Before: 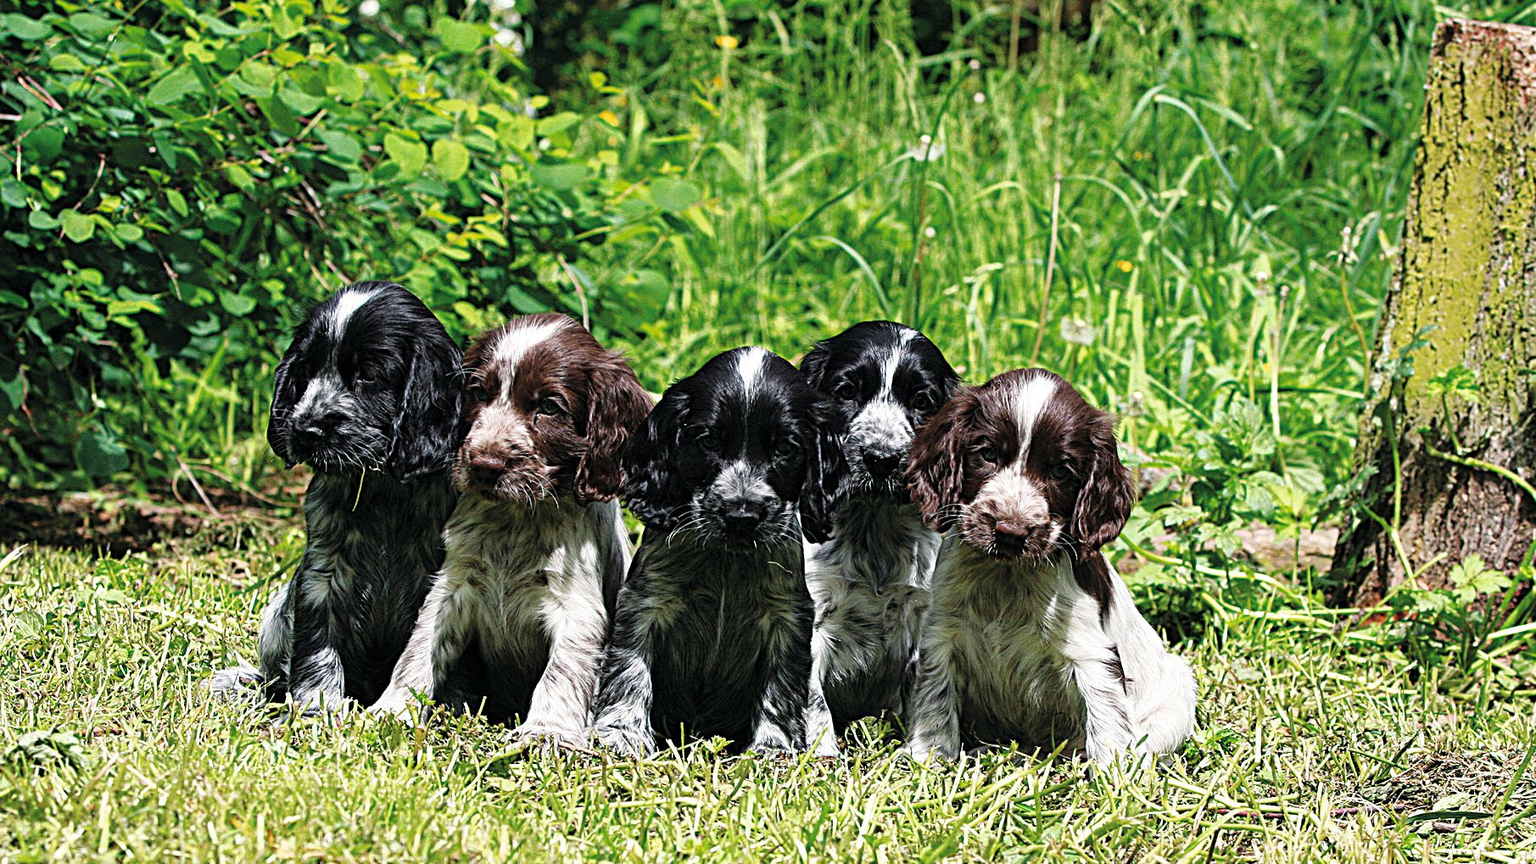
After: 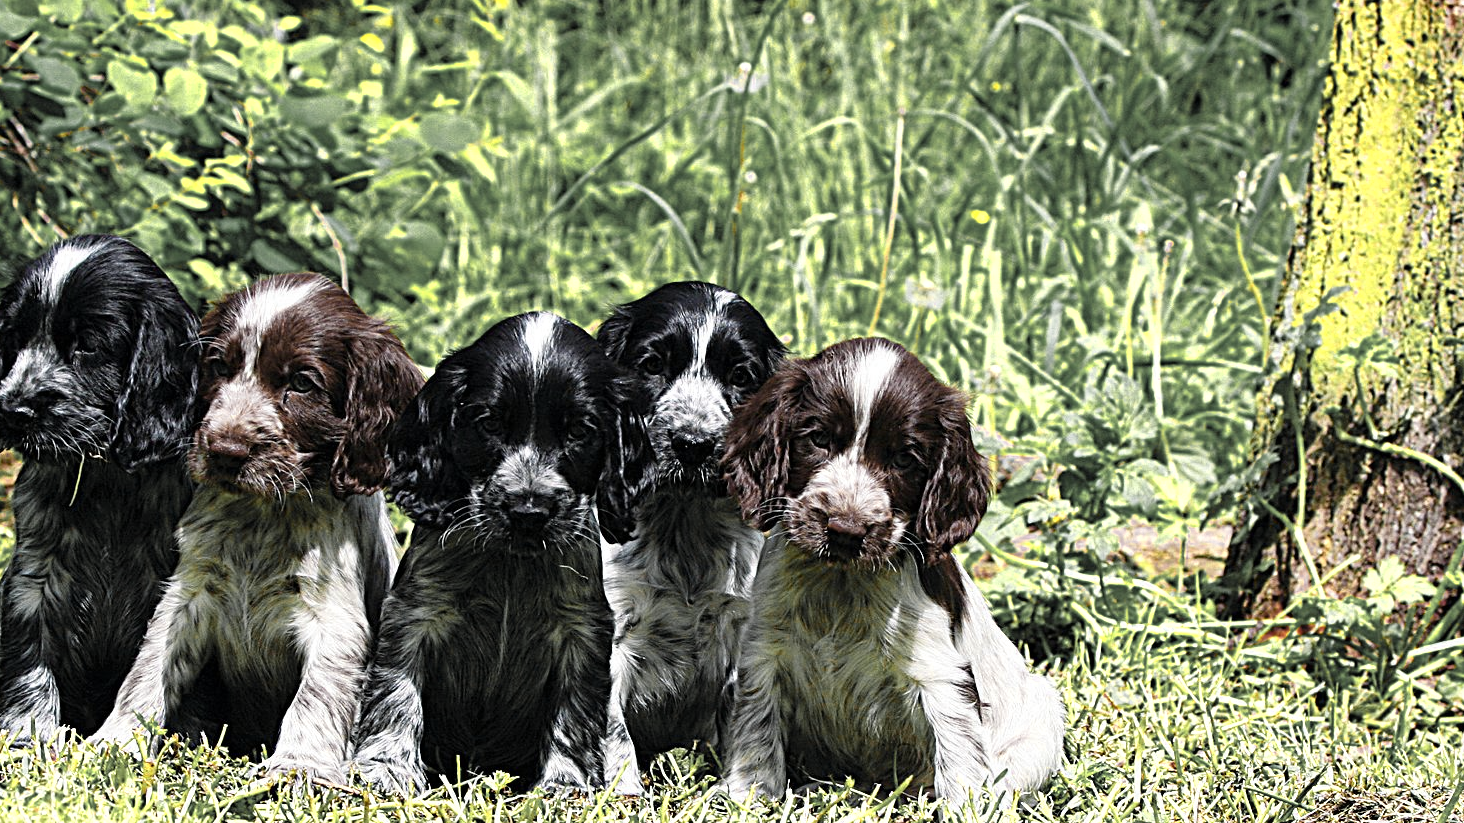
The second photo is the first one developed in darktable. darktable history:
color zones: curves: ch0 [(0.004, 0.306) (0.107, 0.448) (0.252, 0.656) (0.41, 0.398) (0.595, 0.515) (0.768, 0.628)]; ch1 [(0.07, 0.323) (0.151, 0.452) (0.252, 0.608) (0.346, 0.221) (0.463, 0.189) (0.61, 0.368) (0.735, 0.395) (0.921, 0.412)]; ch2 [(0, 0.476) (0.132, 0.512) (0.243, 0.512) (0.397, 0.48) (0.522, 0.376) (0.634, 0.536) (0.761, 0.46)]
crop: left 19.159%, top 9.58%, bottom 9.58%
